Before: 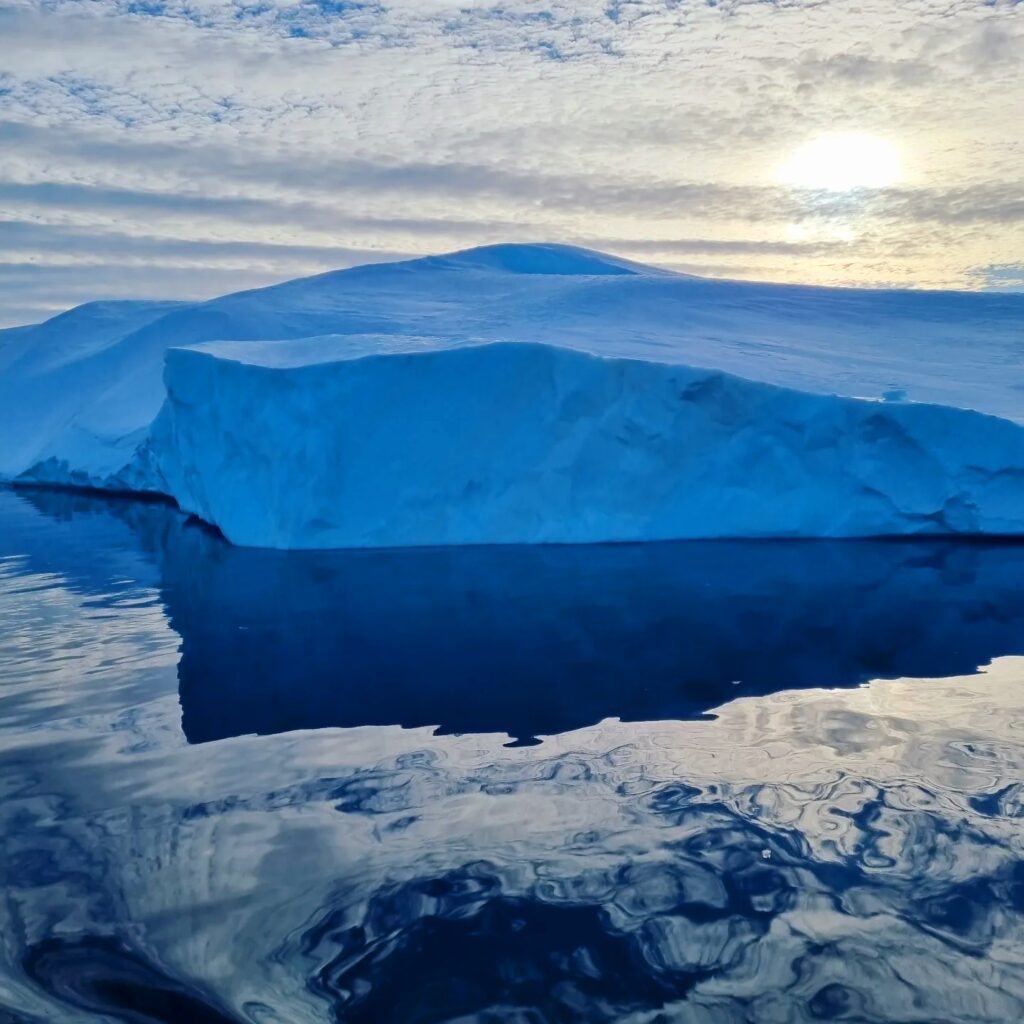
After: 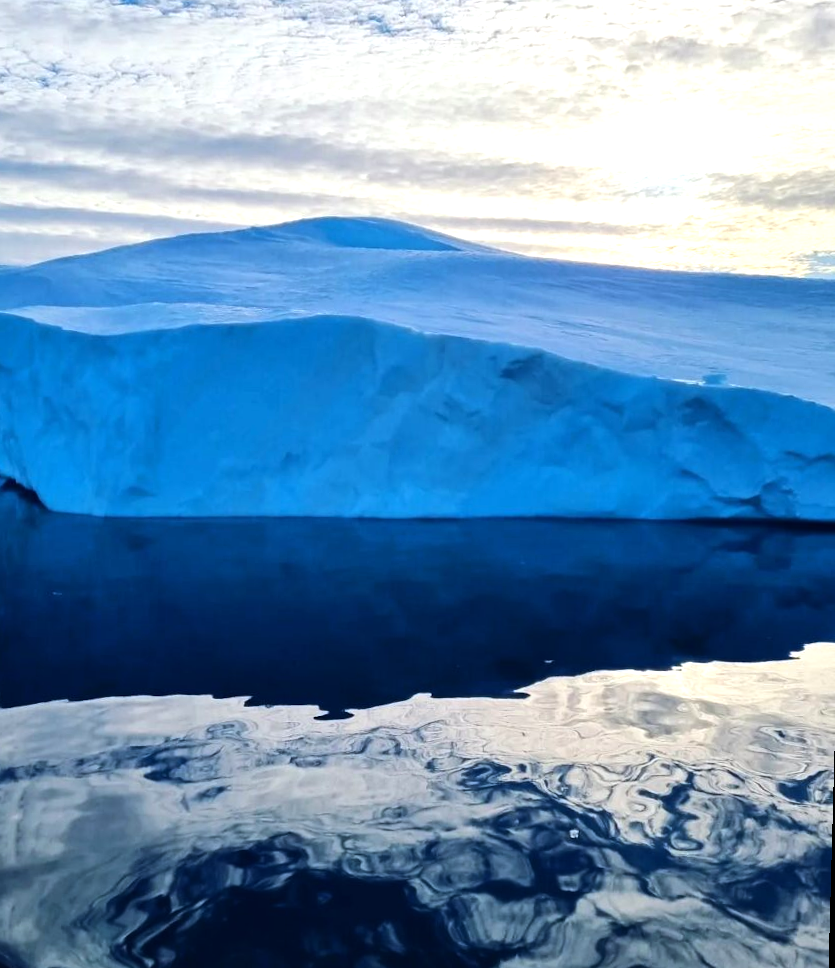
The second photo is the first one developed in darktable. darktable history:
tone equalizer: -8 EV -0.75 EV, -7 EV -0.7 EV, -6 EV -0.6 EV, -5 EV -0.4 EV, -3 EV 0.4 EV, -2 EV 0.6 EV, -1 EV 0.7 EV, +0 EV 0.75 EV, edges refinement/feathering 500, mask exposure compensation -1.57 EV, preserve details no
rotate and perspective: rotation 1.57°, crop left 0.018, crop right 0.982, crop top 0.039, crop bottom 0.961
crop: left 17.582%, bottom 0.031%
